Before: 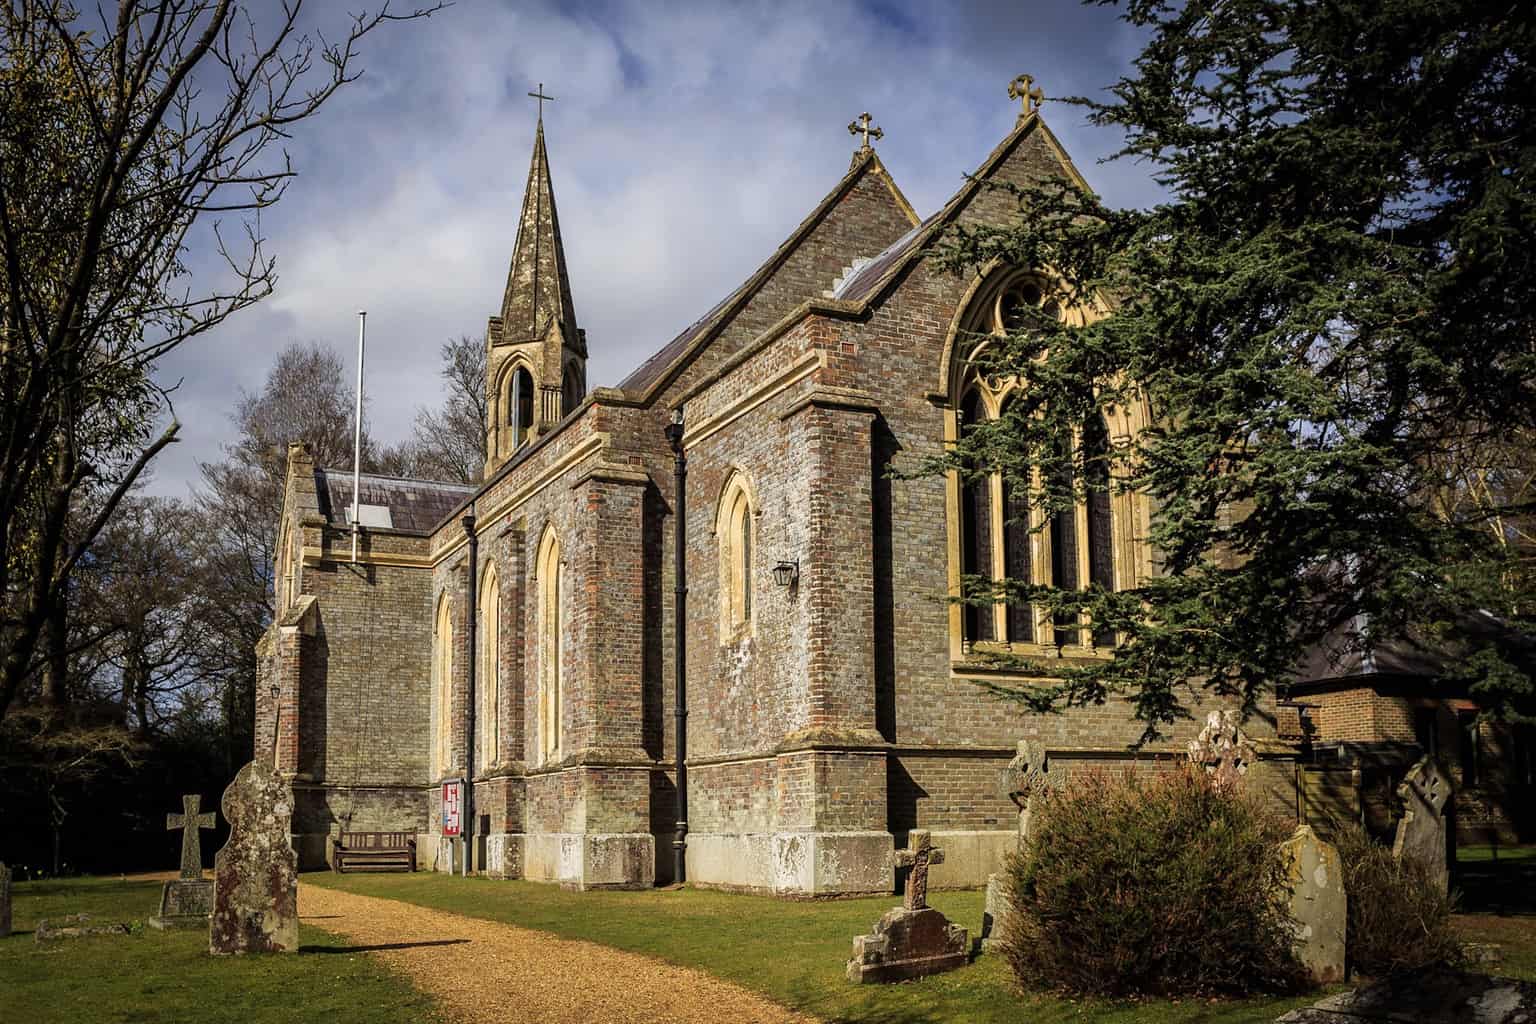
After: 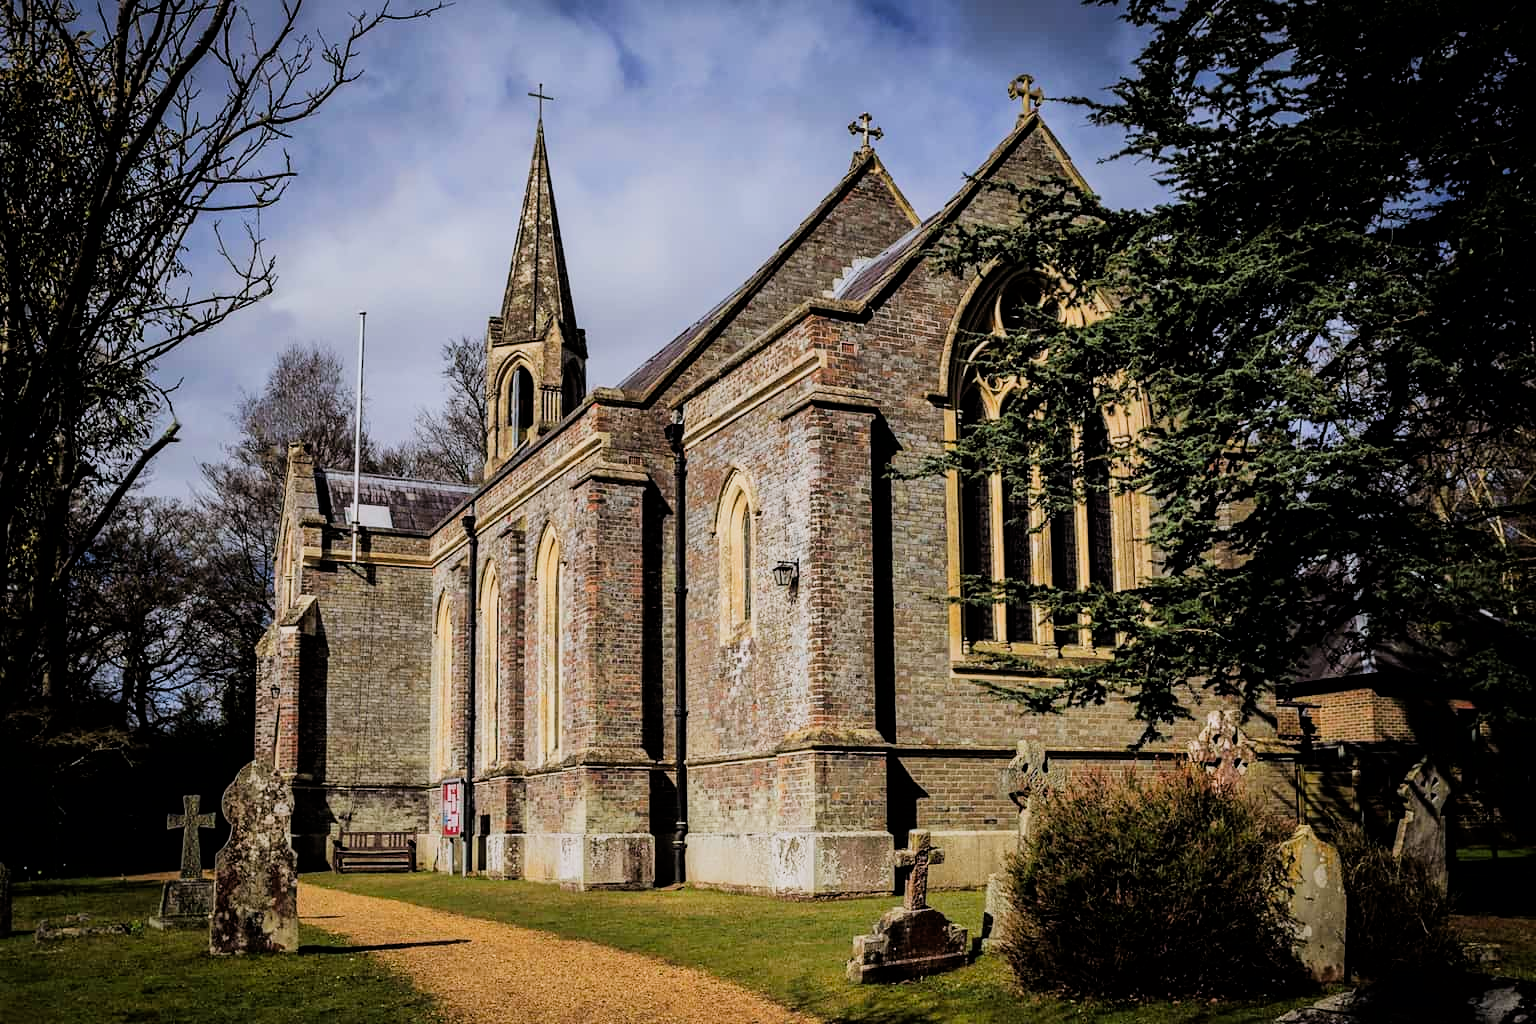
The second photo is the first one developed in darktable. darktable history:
color calibration: illuminant as shot in camera, x 0.358, y 0.373, temperature 4628.91 K
filmic rgb: black relative exposure -5 EV, hardness 2.88, contrast 1.3
